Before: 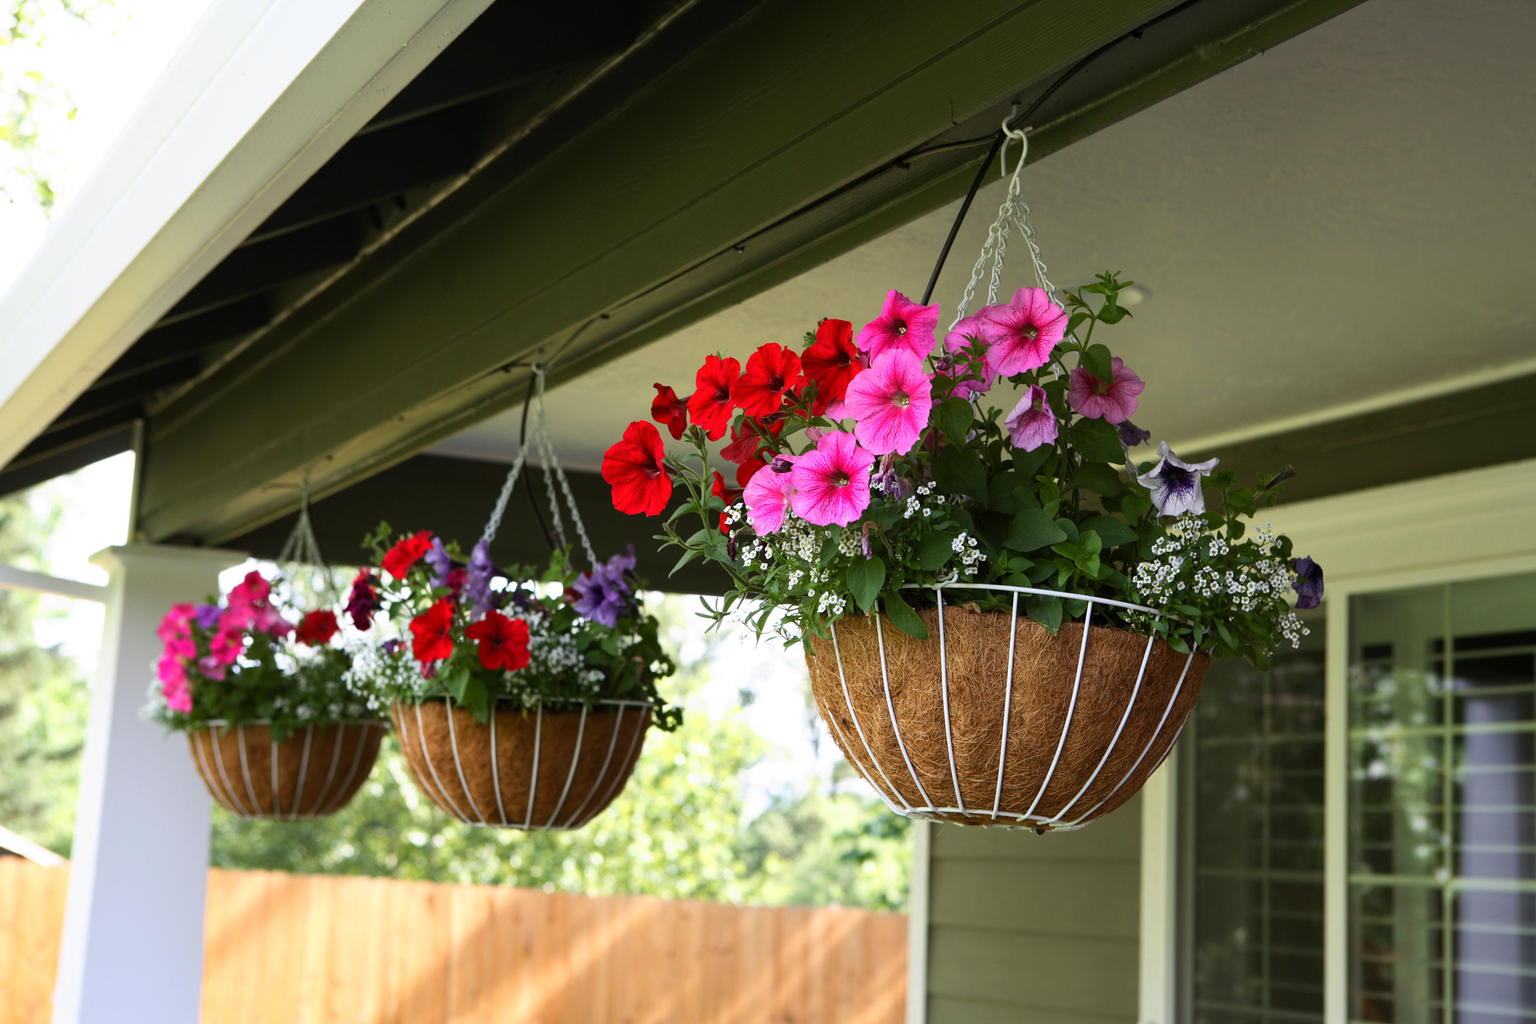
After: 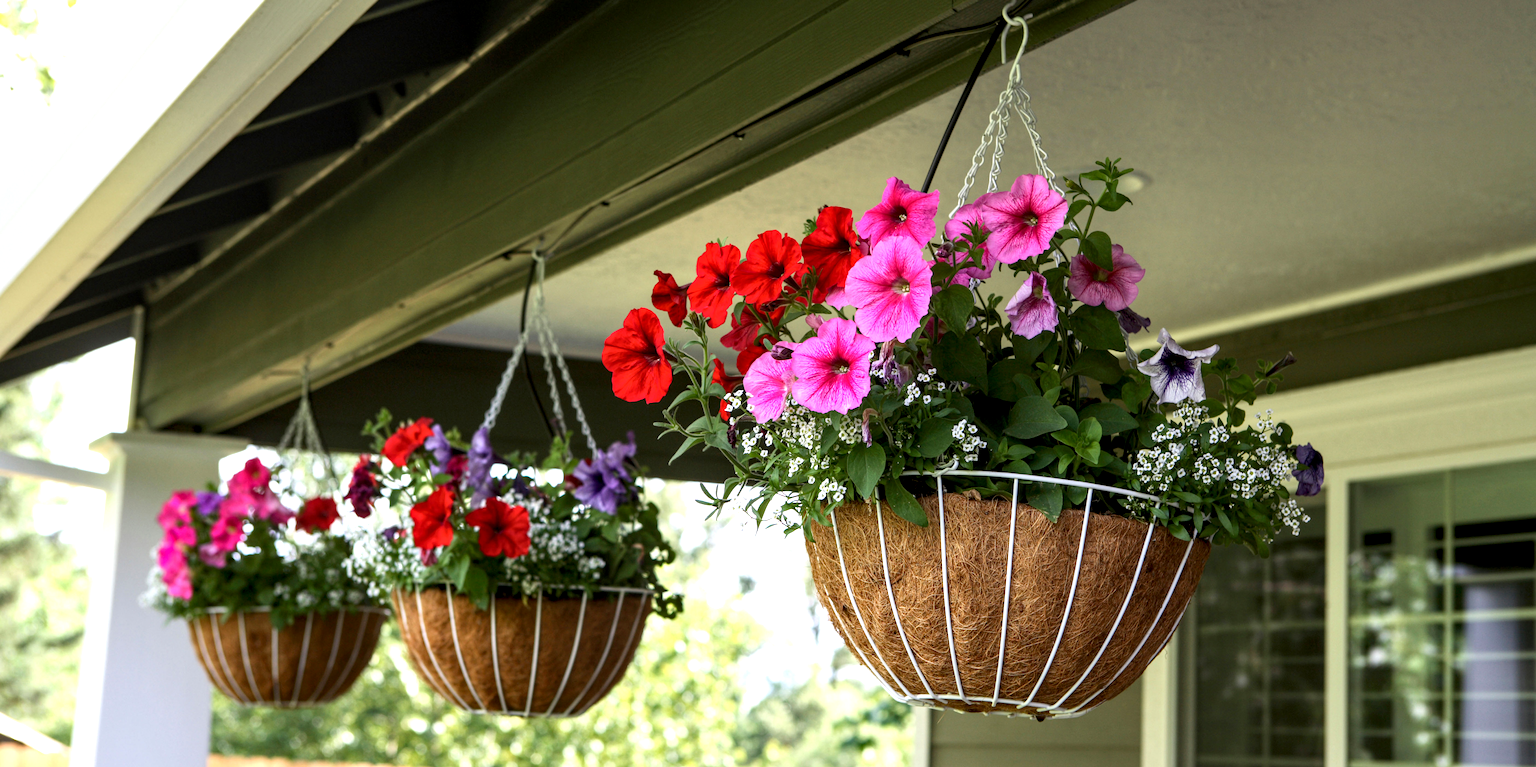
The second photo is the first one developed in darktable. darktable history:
crop: top 11.044%, bottom 13.943%
local contrast: highlights 43%, shadows 60%, detail 137%, midtone range 0.517
exposure: black level correction 0.002, exposure 0.296 EV, compensate exposure bias true, compensate highlight preservation false
